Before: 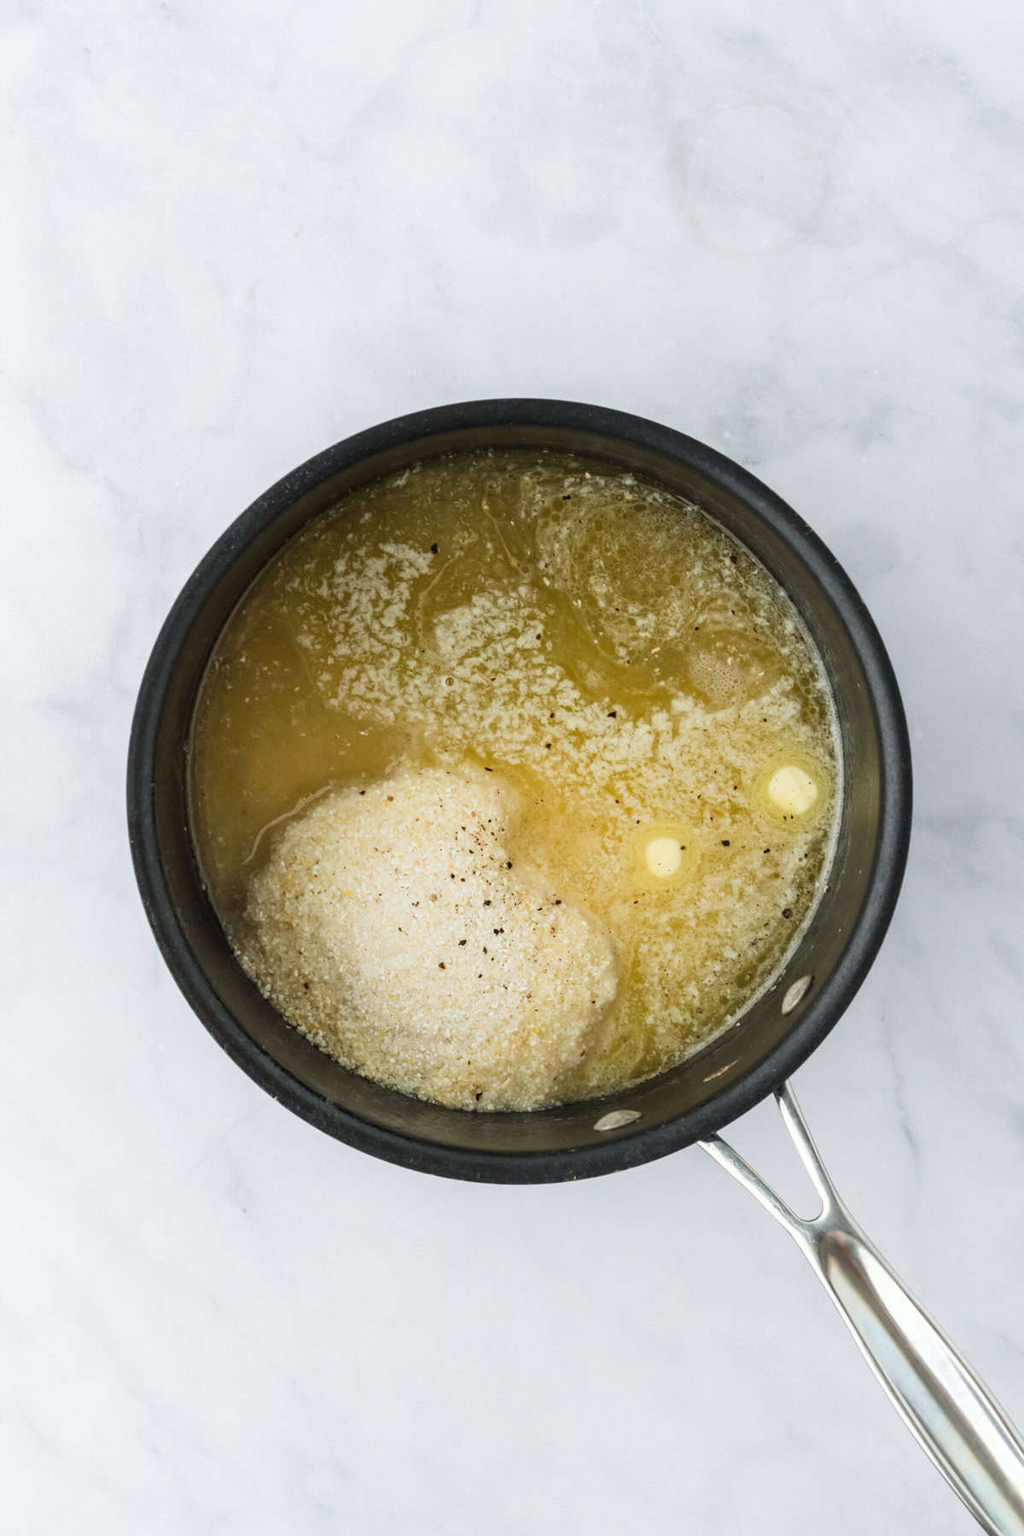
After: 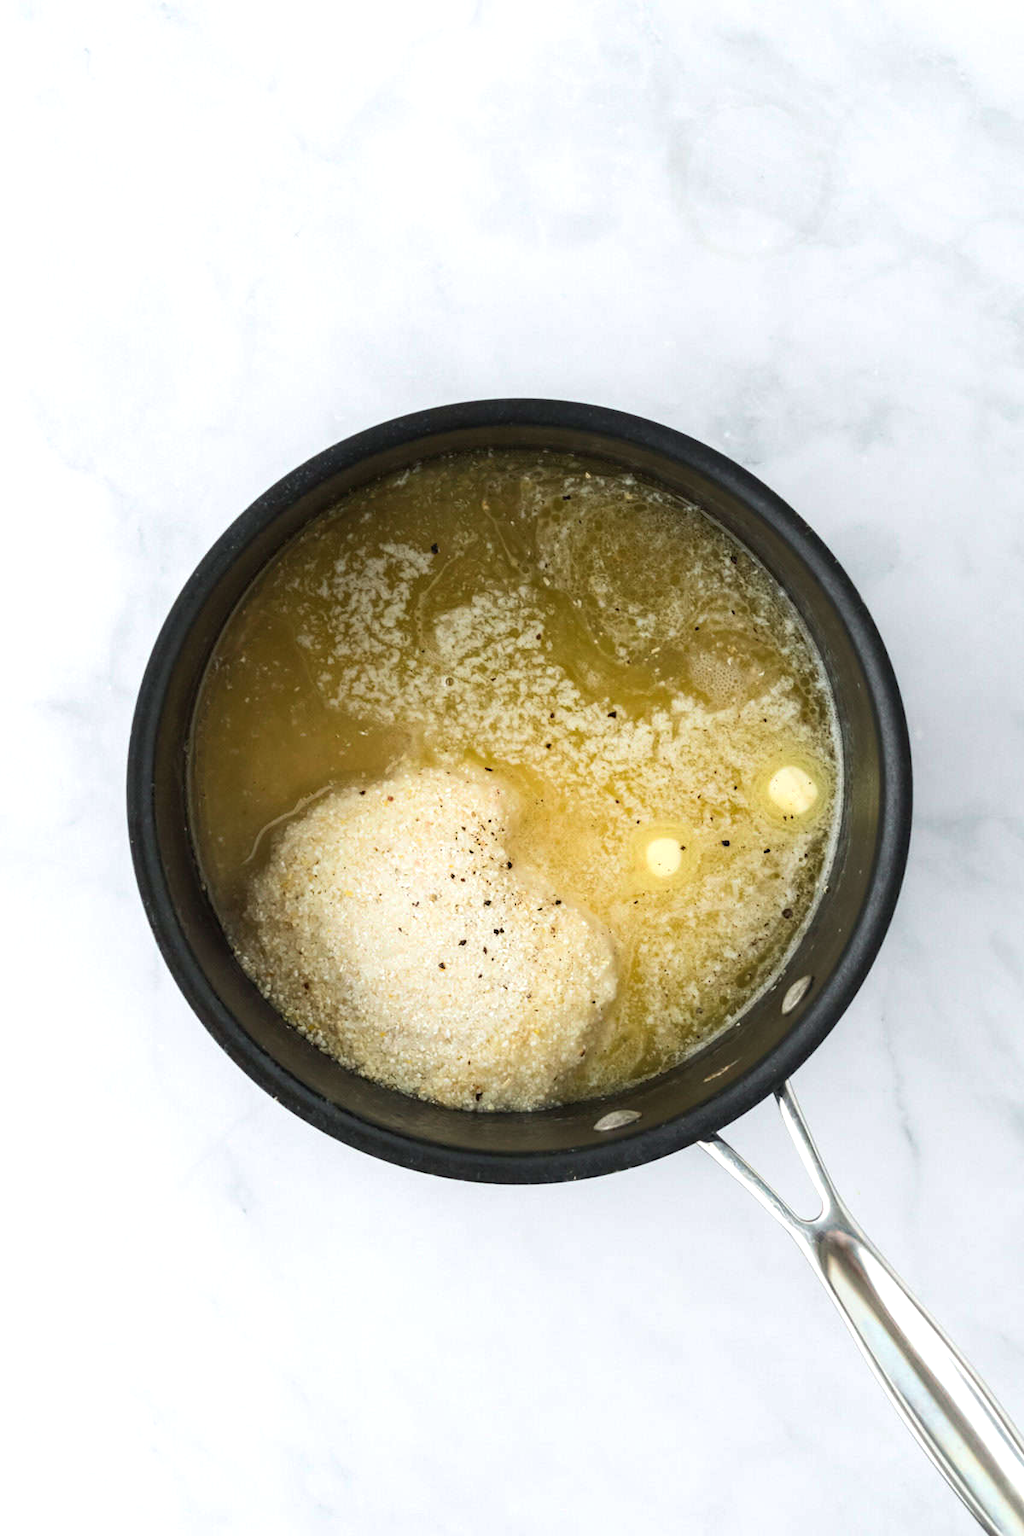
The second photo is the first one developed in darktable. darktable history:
tone equalizer: -8 EV -0.001 EV, -7 EV 0.002 EV, -6 EV -0.001 EV, -5 EV -0.007 EV, -4 EV -0.082 EV, -3 EV -0.2 EV, -2 EV -0.288 EV, -1 EV 0.116 EV, +0 EV 0.315 EV
